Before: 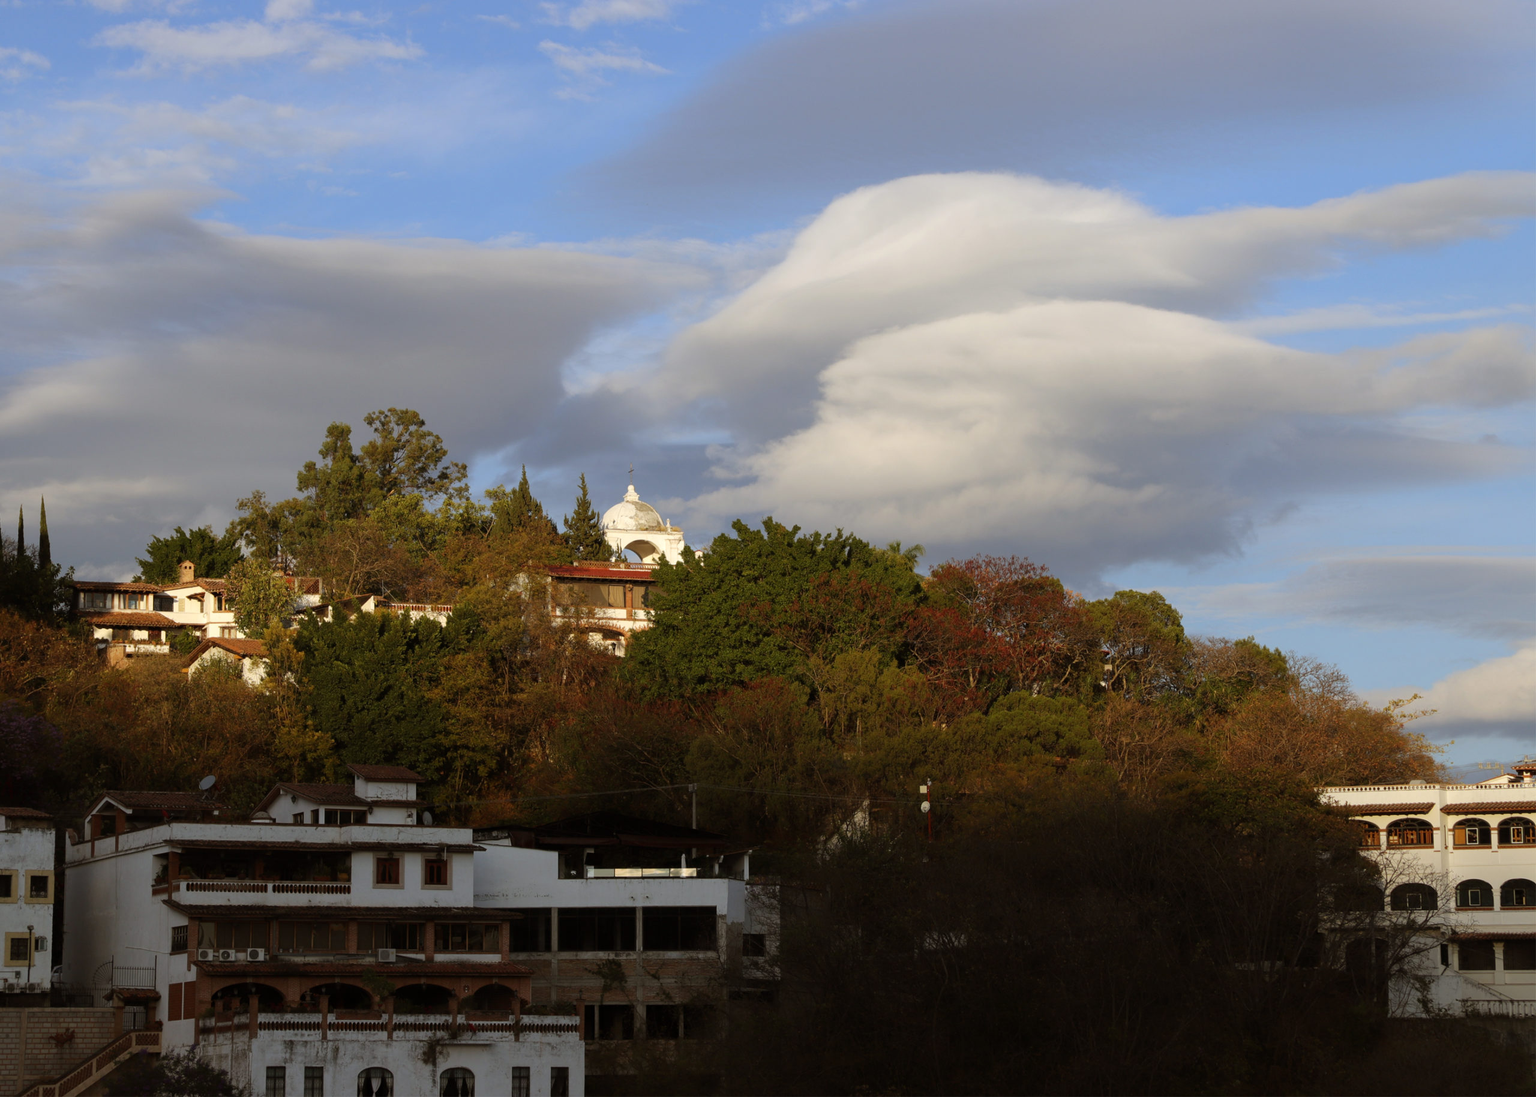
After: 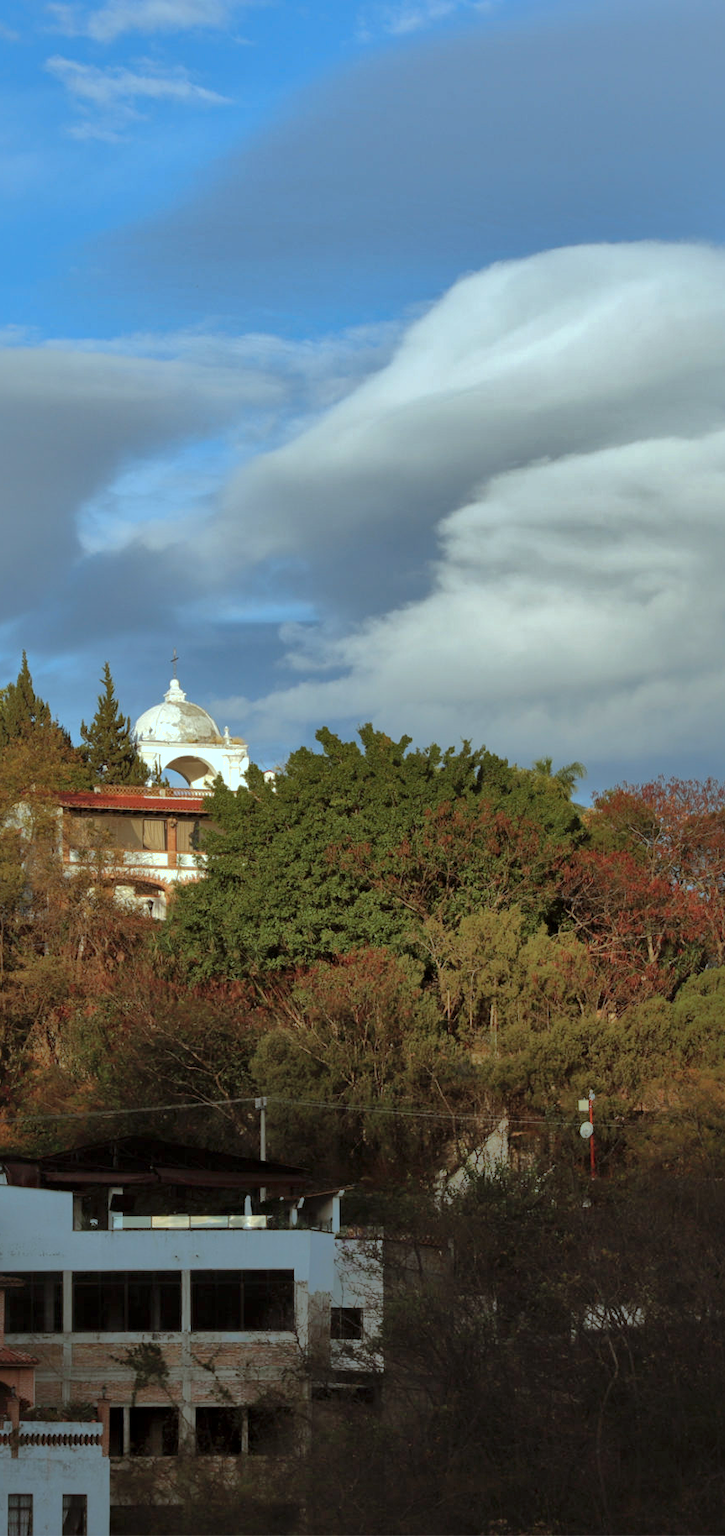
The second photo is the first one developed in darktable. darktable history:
local contrast: mode bilateral grid, contrast 20, coarseness 50, detail 119%, midtone range 0.2
color correction: highlights a* -11.87, highlights b* -14.97
shadows and highlights: shadows 58.89, highlights -60.02
exposure: exposure 0.202 EV, compensate exposure bias true, compensate highlight preservation false
crop: left 32.984%, right 33.245%
